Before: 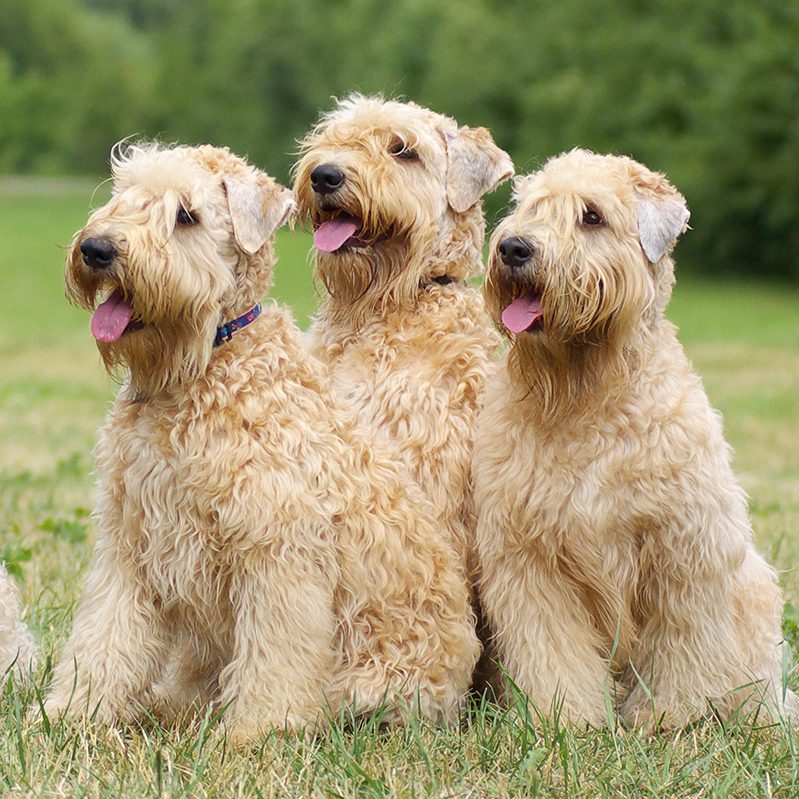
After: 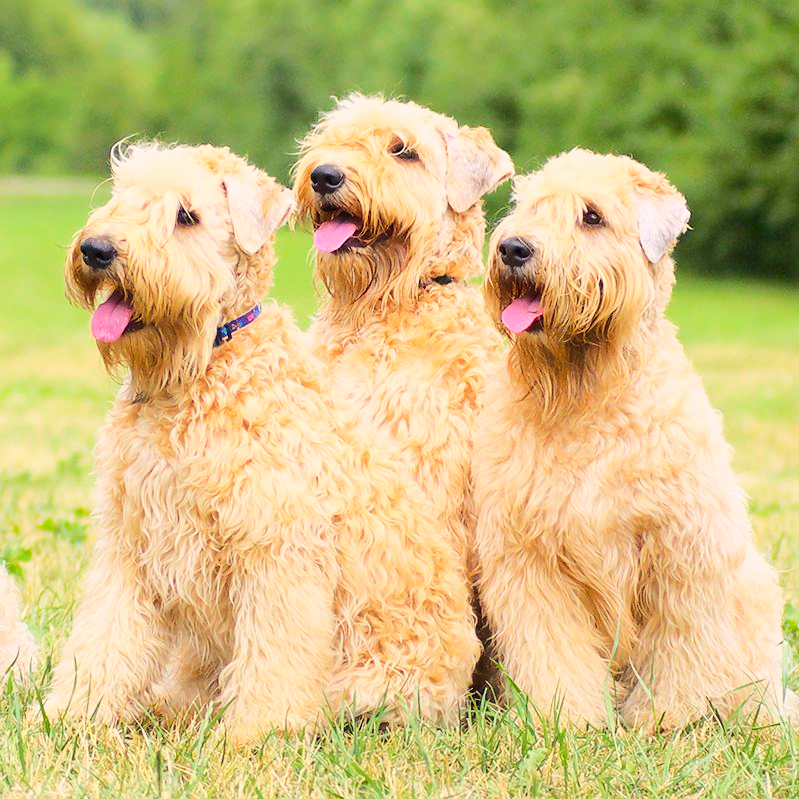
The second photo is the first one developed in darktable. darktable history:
exposure: compensate highlight preservation false
base curve: curves: ch0 [(0, 0) (0.025, 0.046) (0.112, 0.277) (0.467, 0.74) (0.814, 0.929) (1, 0.942)]
color correction: highlights a* 3.22, highlights b* 1.93, saturation 1.19
